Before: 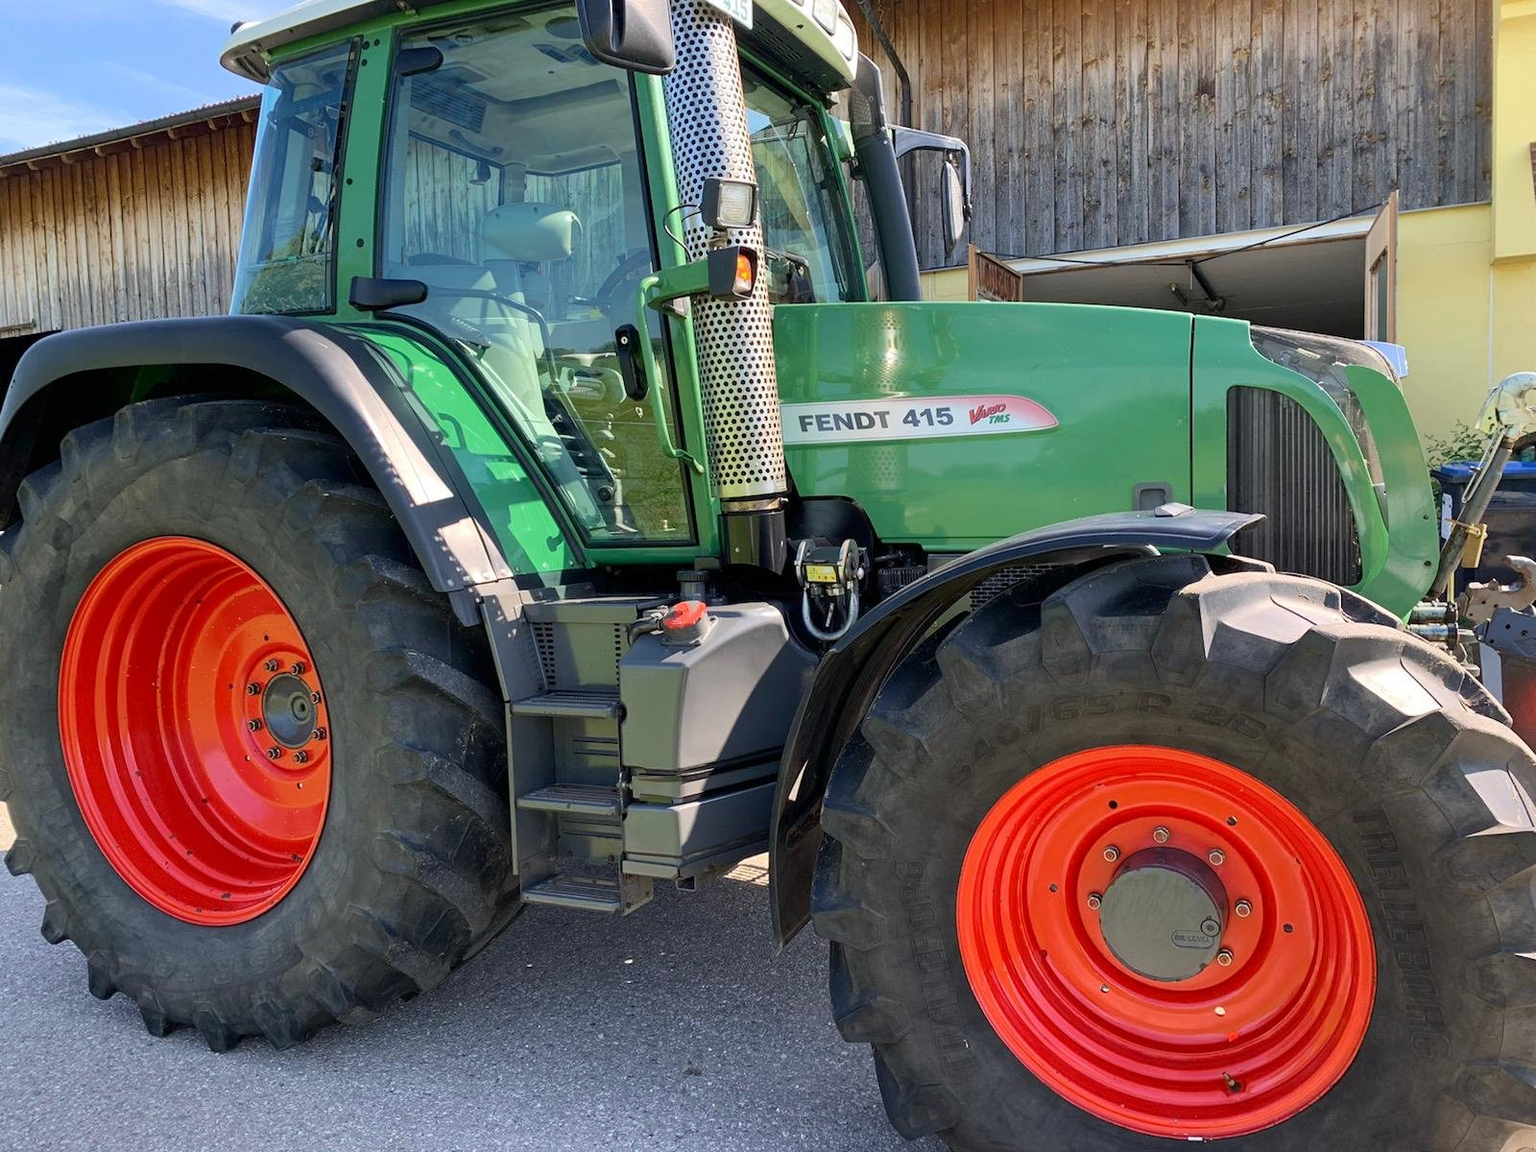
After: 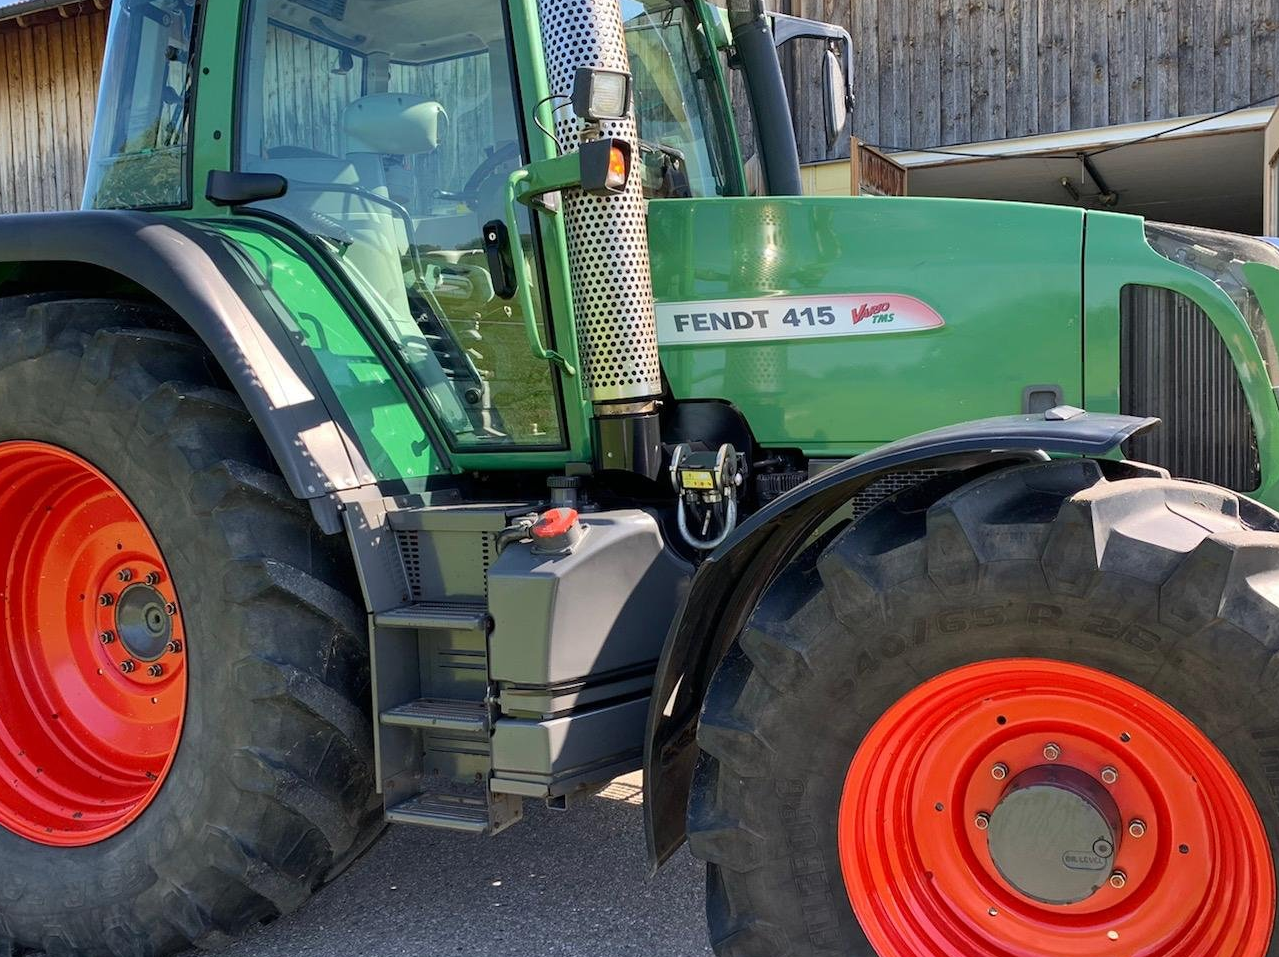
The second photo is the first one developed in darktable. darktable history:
crop and rotate: left 9.978%, top 9.865%, right 10.067%, bottom 10.375%
